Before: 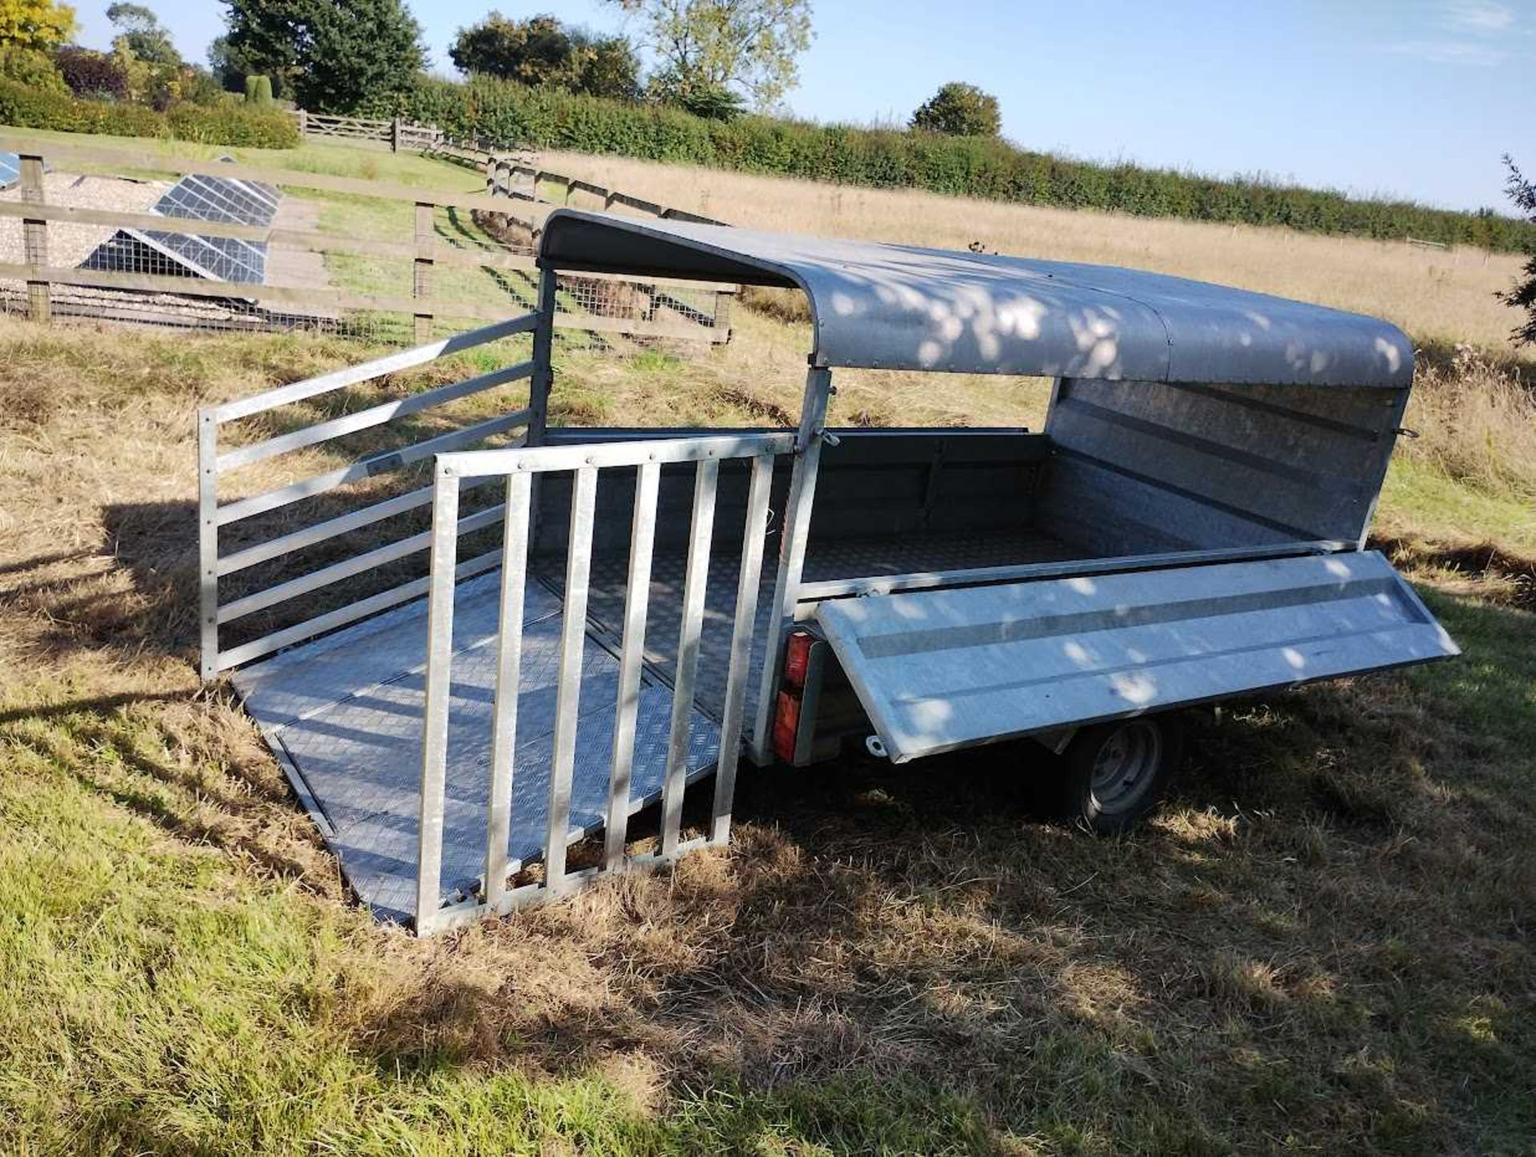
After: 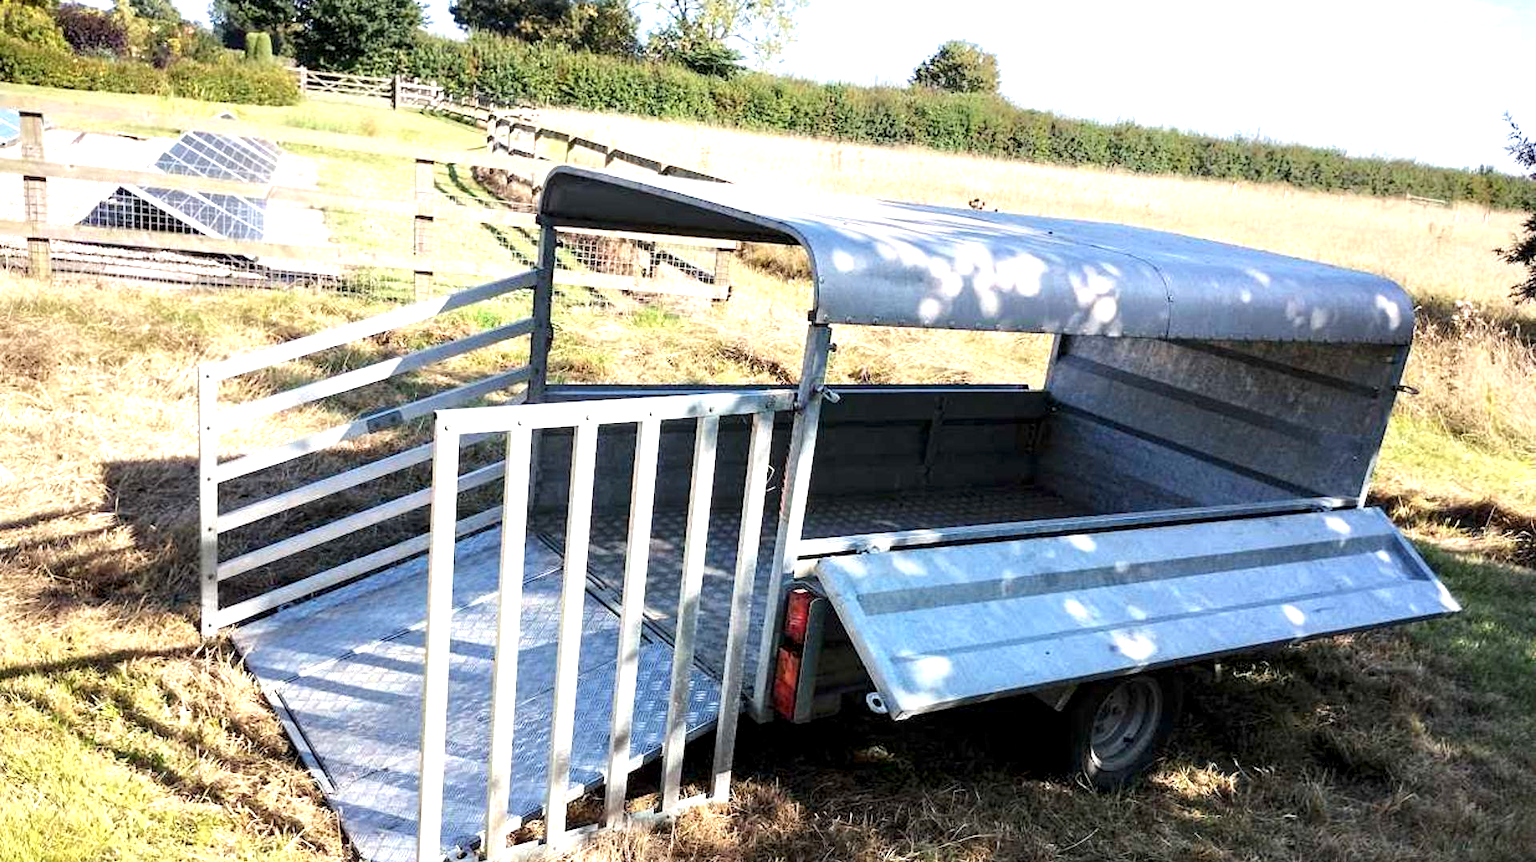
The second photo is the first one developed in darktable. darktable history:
shadows and highlights: radius 92.45, shadows -14.13, white point adjustment 0.171, highlights 33.14, compress 48.5%, soften with gaussian
local contrast: highlights 27%, shadows 73%, midtone range 0.744
crop: top 3.793%, bottom 21.648%
exposure: exposure 0.994 EV, compensate highlight preservation false
